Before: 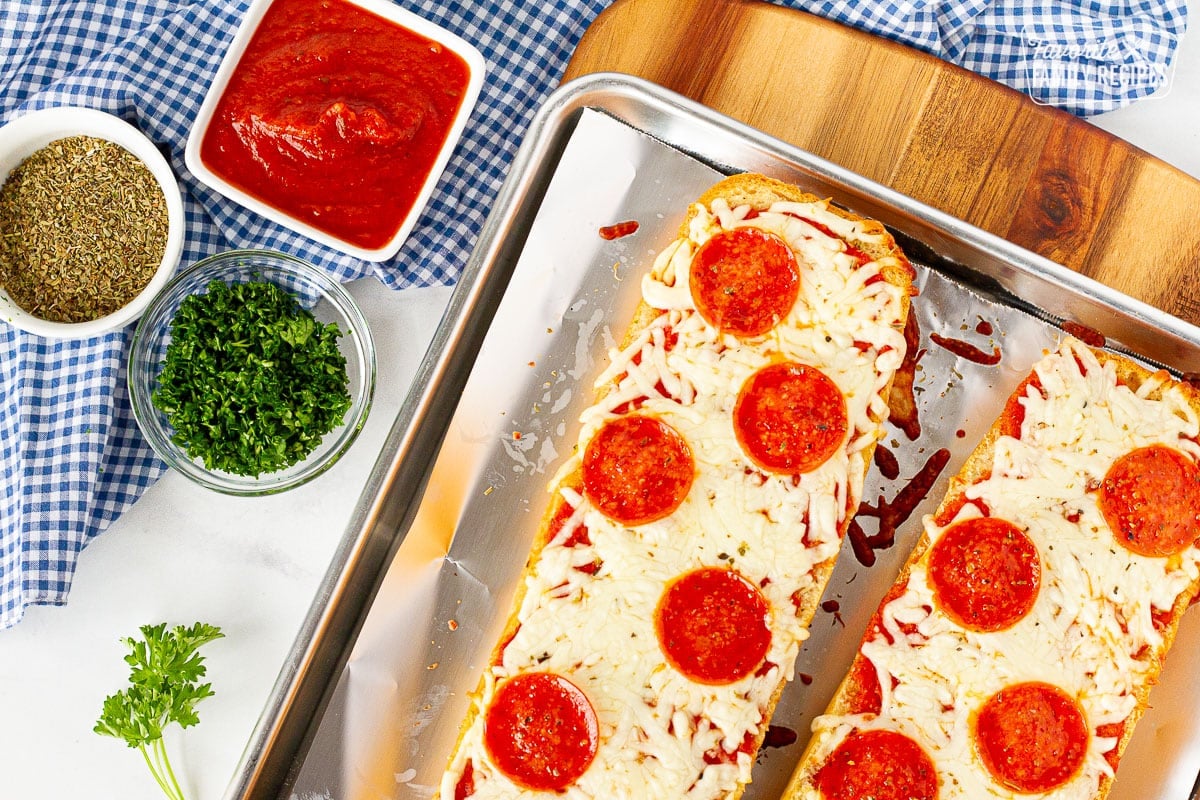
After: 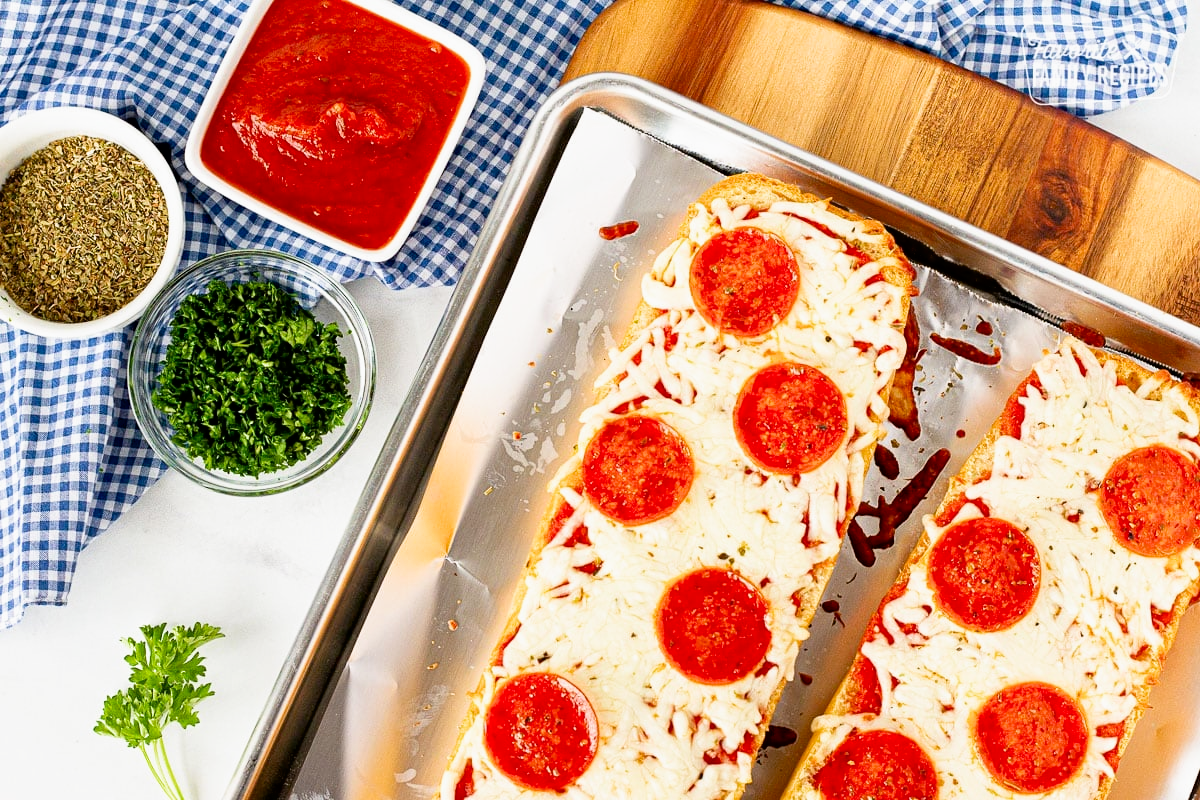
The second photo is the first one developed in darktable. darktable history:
white balance: emerald 1
exposure: black level correction 0.009, exposure 0.119 EV, compensate highlight preservation false
filmic rgb: black relative exposure -12.8 EV, white relative exposure 2.8 EV, threshold 3 EV, target black luminance 0%, hardness 8.54, latitude 70.41%, contrast 1.133, shadows ↔ highlights balance -0.395%, color science v4 (2020), enable highlight reconstruction true
